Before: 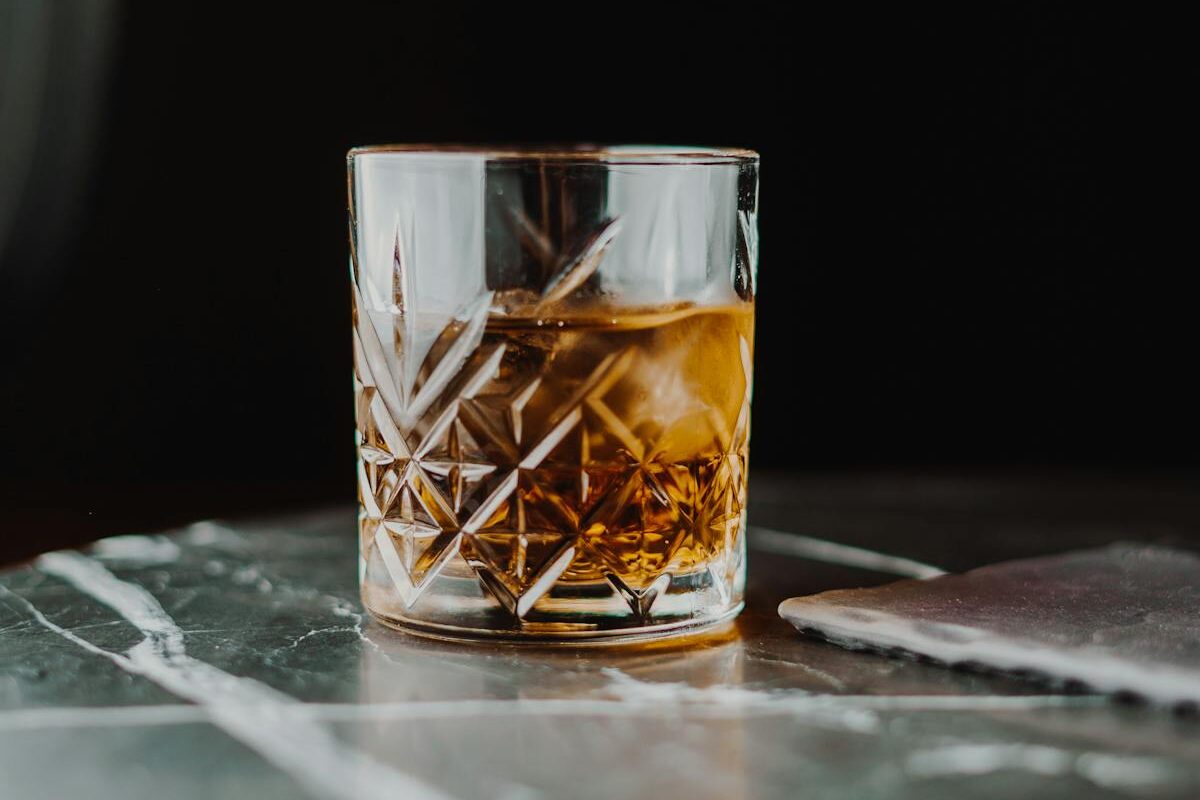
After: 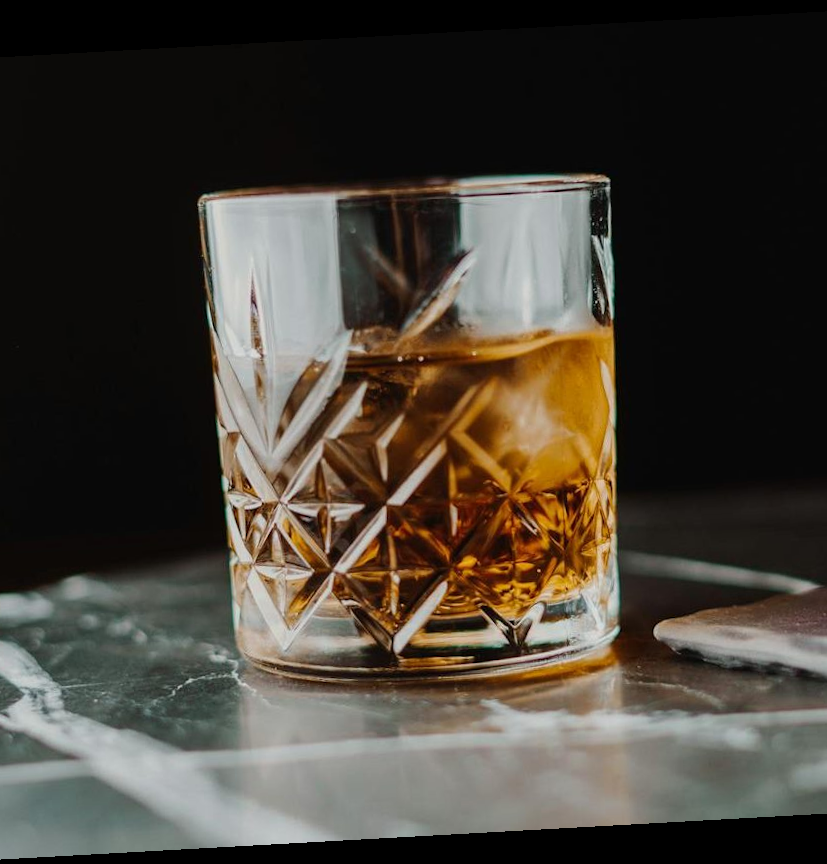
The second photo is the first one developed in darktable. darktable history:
rotate and perspective: rotation -3.18°, automatic cropping off
crop and rotate: left 12.648%, right 20.685%
